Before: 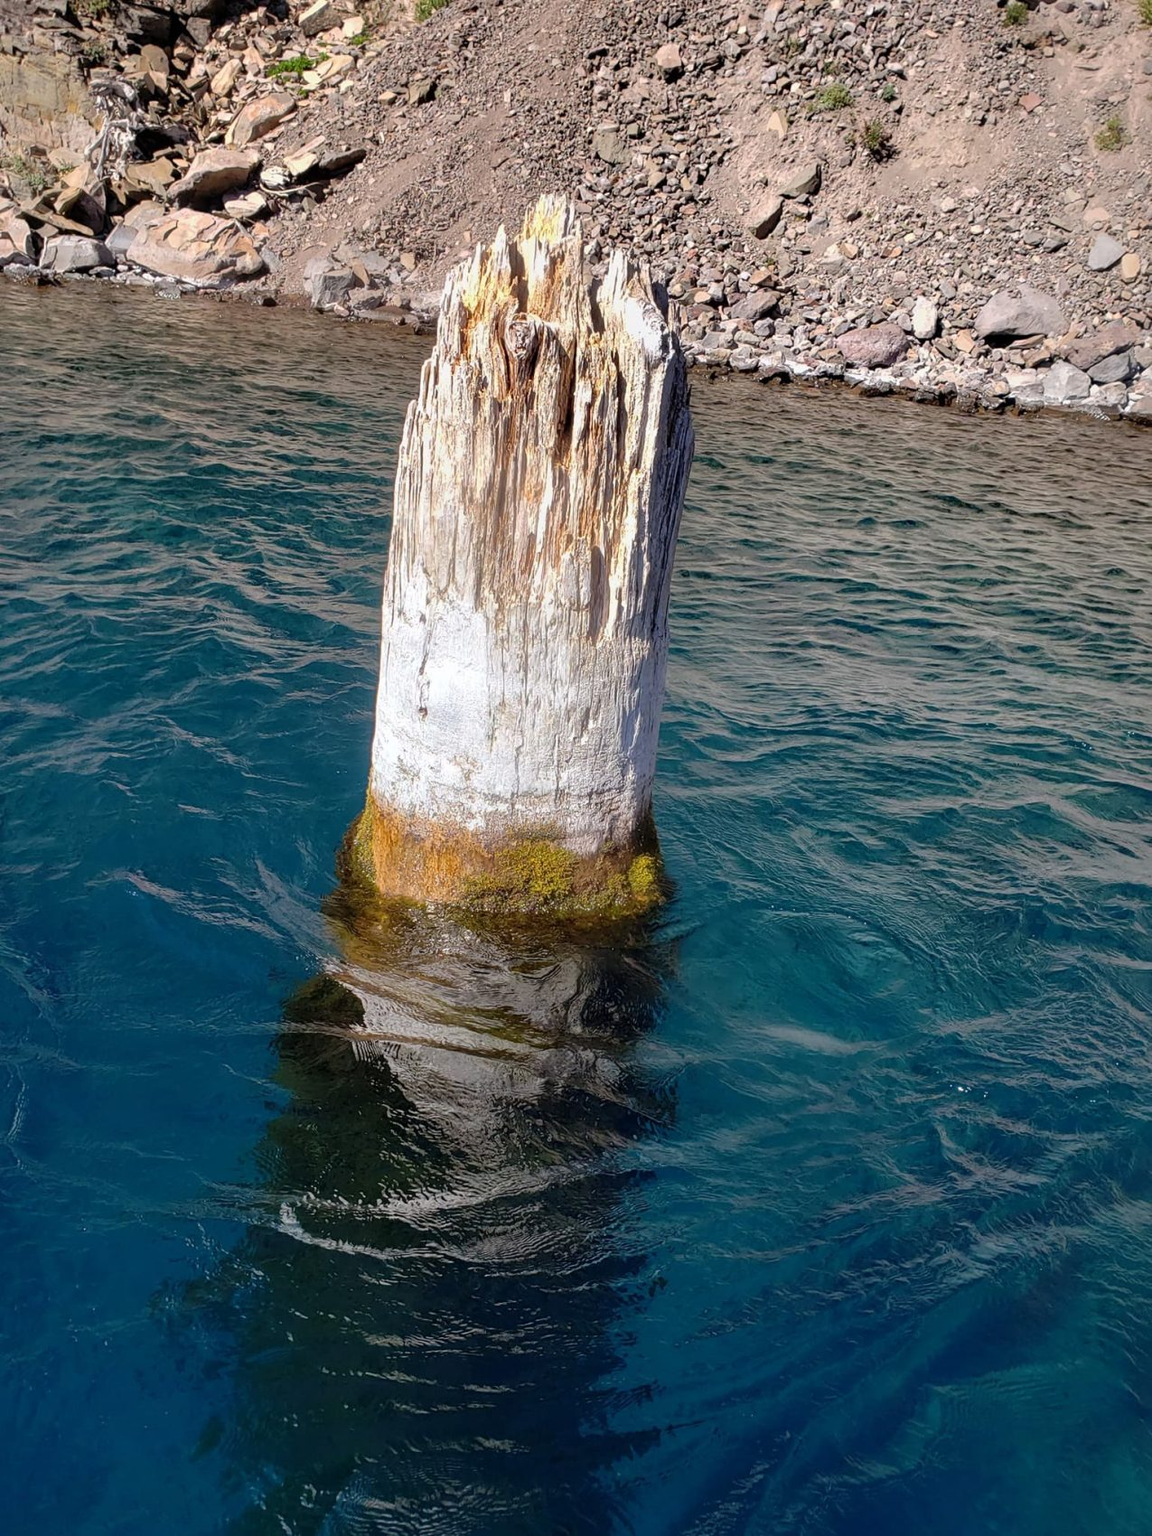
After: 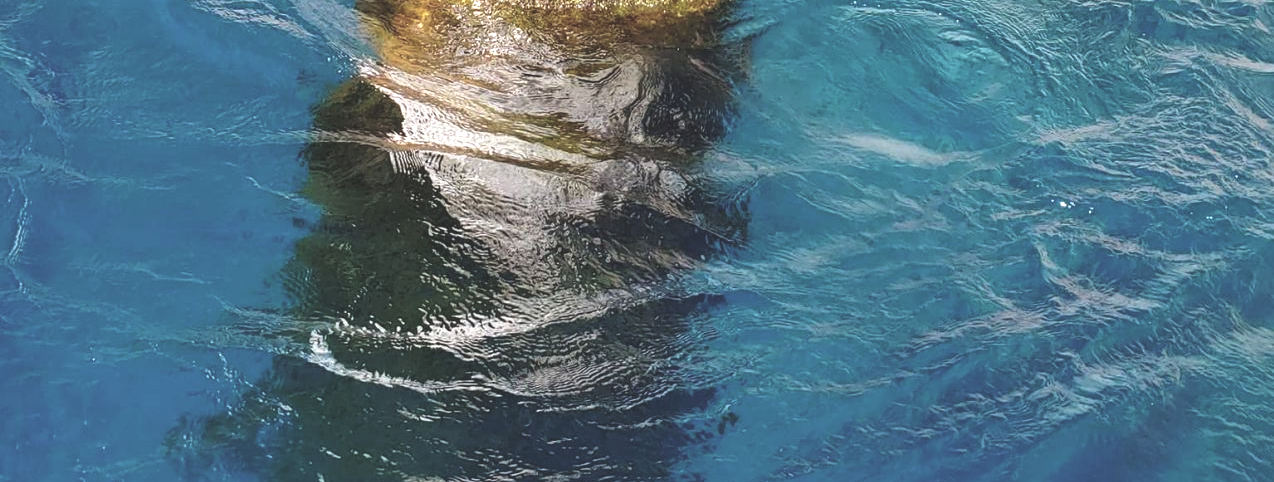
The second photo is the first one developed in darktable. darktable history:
crop and rotate: top 58.954%, bottom 12.685%
exposure: black level correction 0, exposure 1.298 EV, compensate highlight preservation false
color balance rgb: global offset › luminance 1.985%, perceptual saturation grading › global saturation -11.614%, global vibrance 7.339%, saturation formula JzAzBz (2021)
